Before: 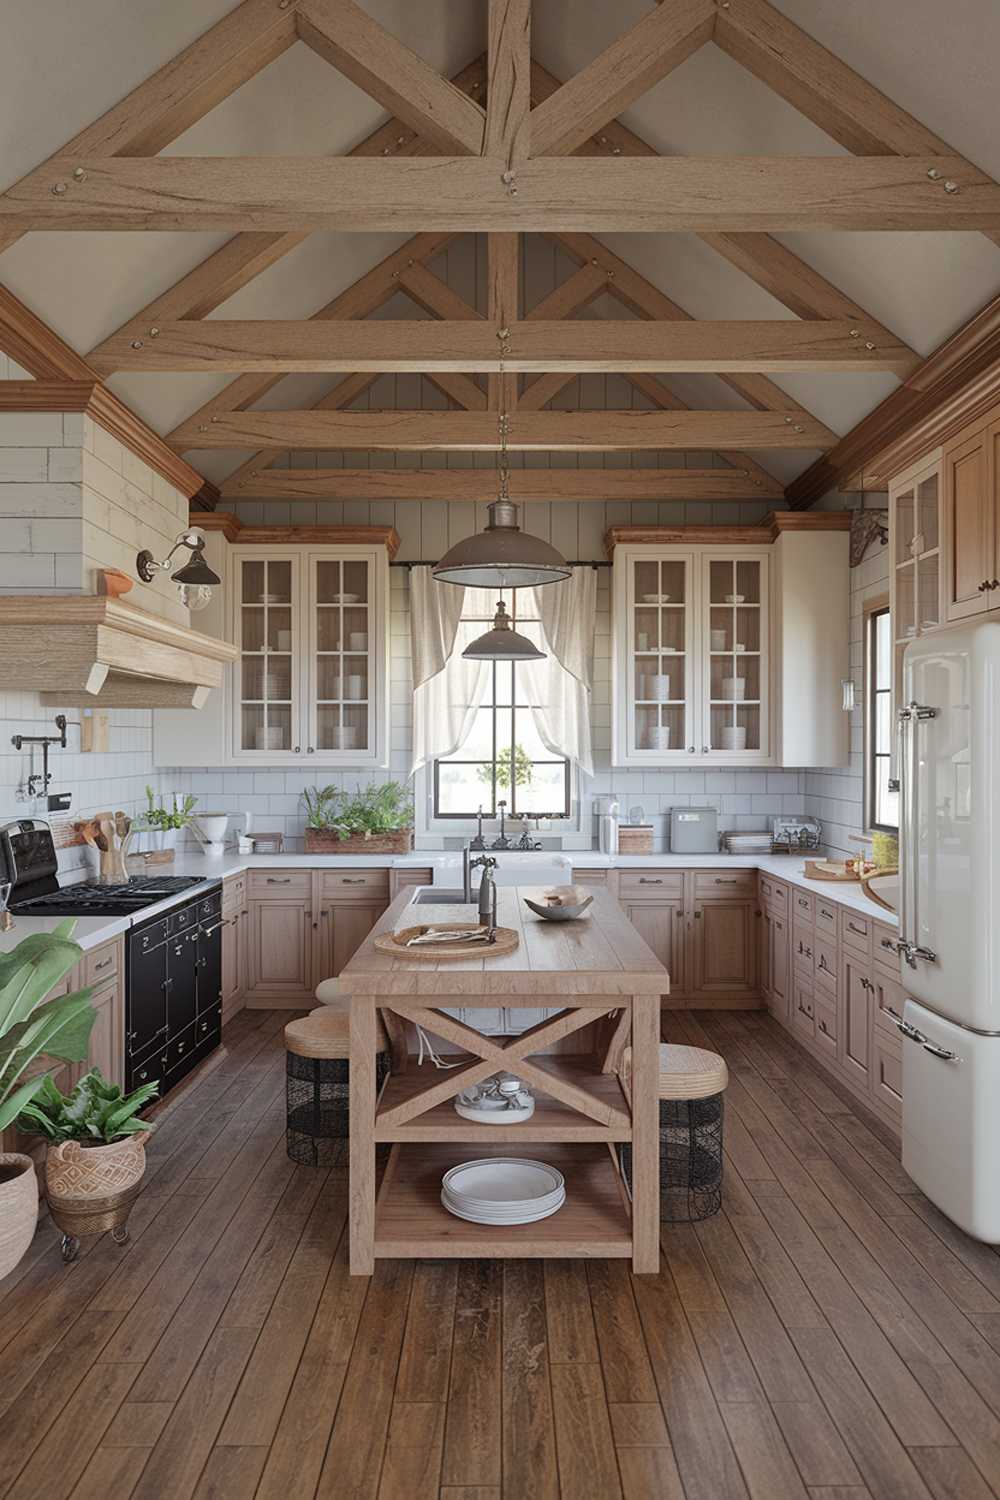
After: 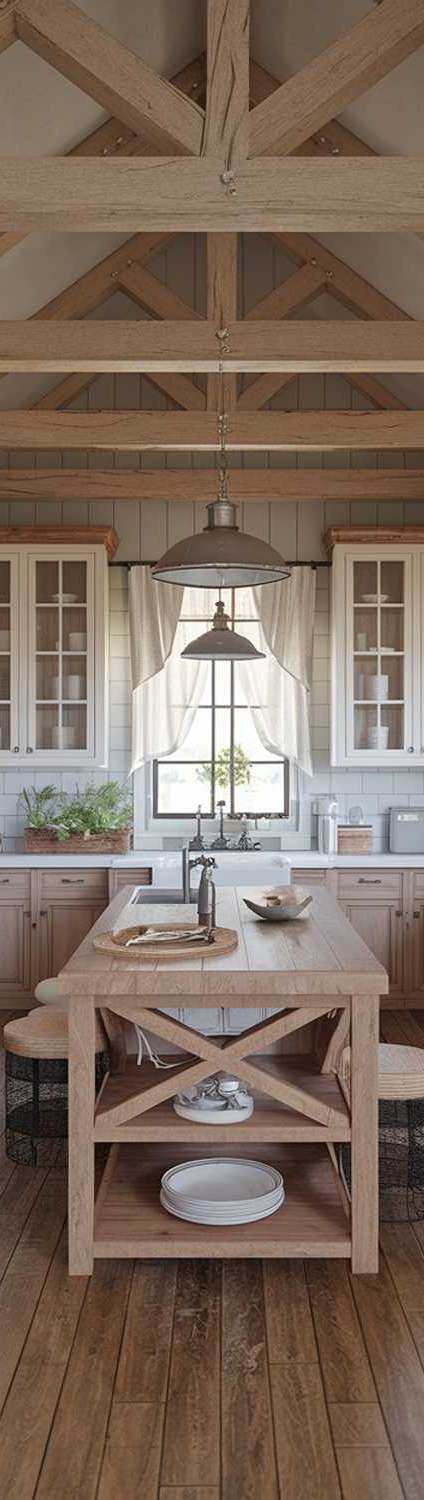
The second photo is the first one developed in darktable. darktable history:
crop: left 28.189%, right 29.405%
